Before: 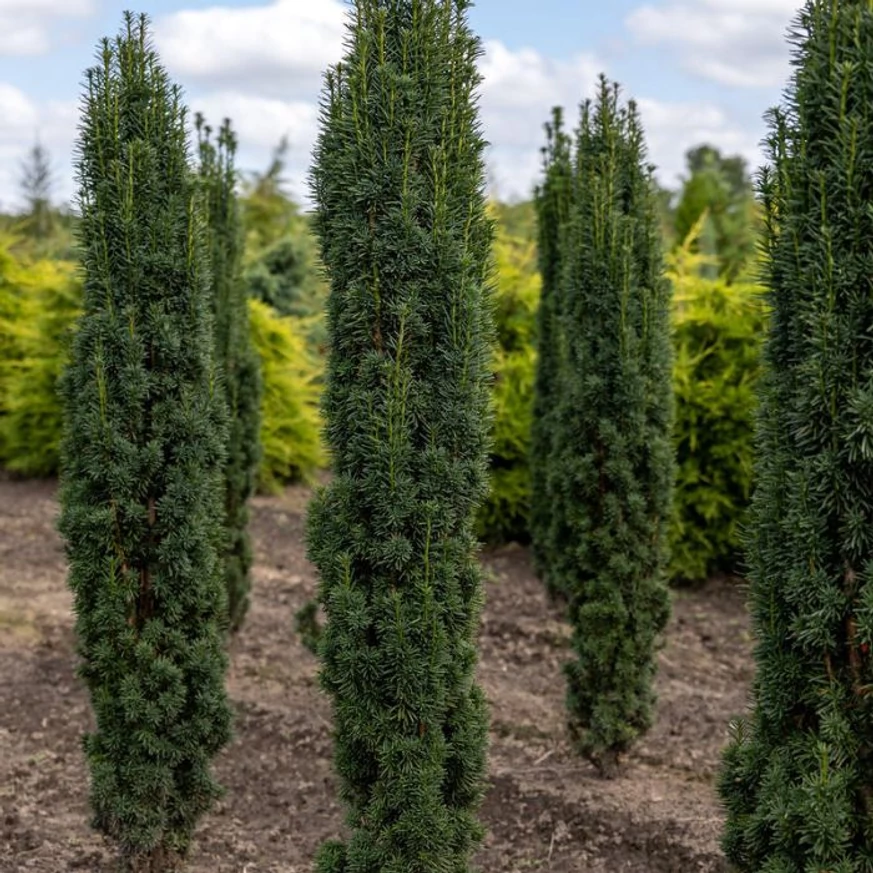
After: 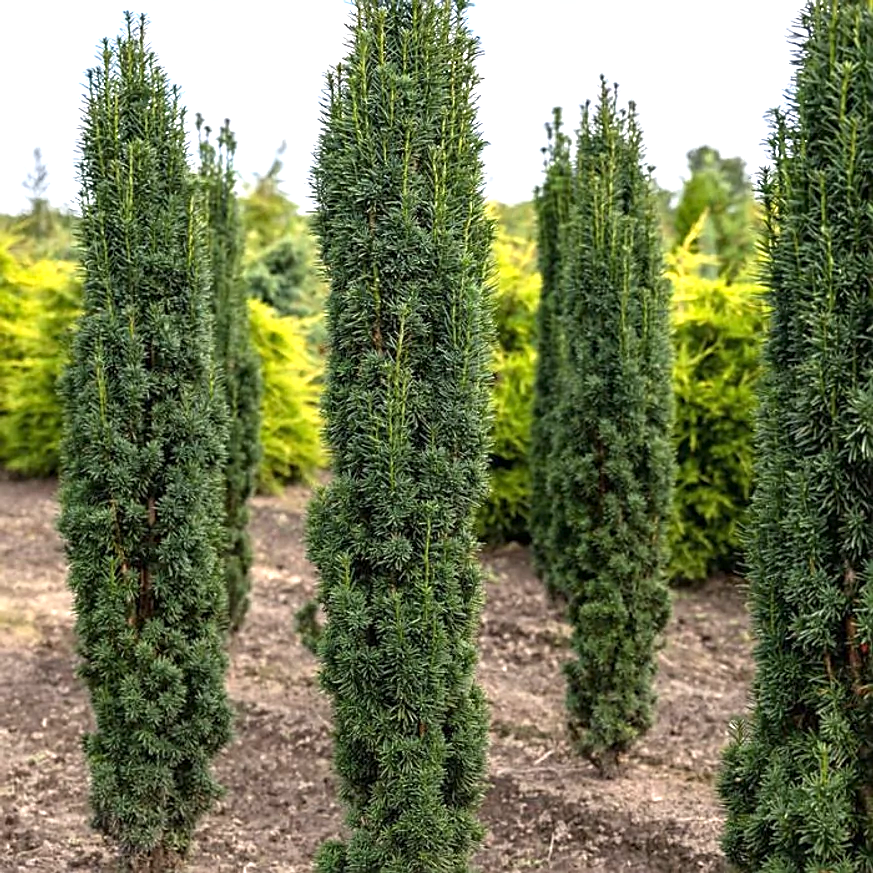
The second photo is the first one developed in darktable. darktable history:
exposure: exposure 1.16 EV, compensate exposure bias true, compensate highlight preservation false
sharpen: on, module defaults
